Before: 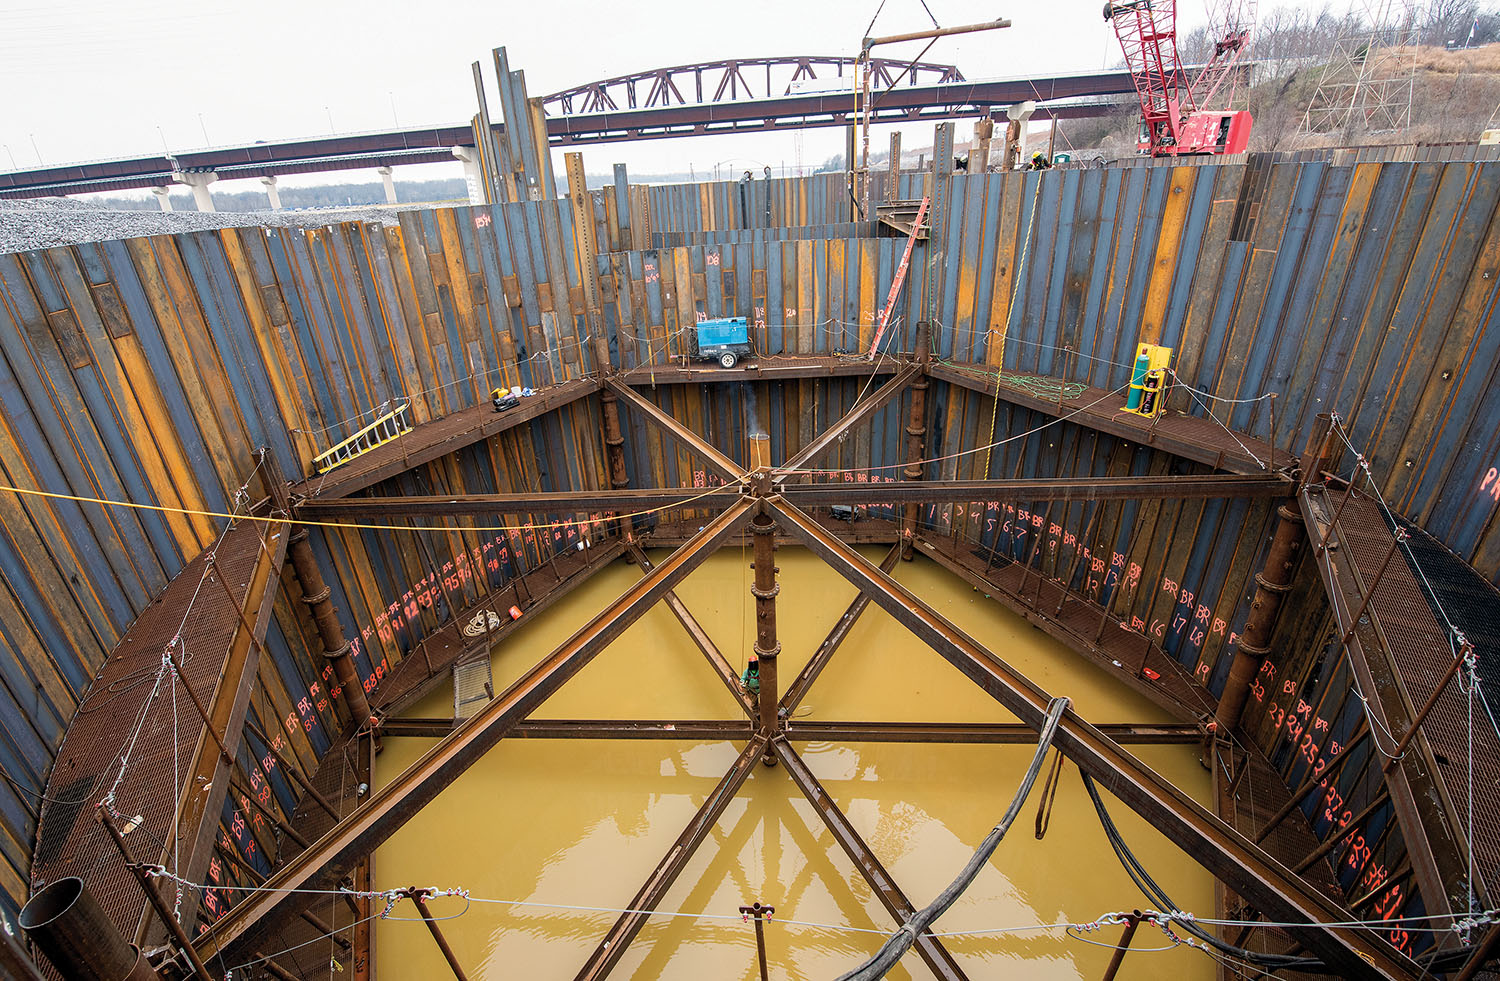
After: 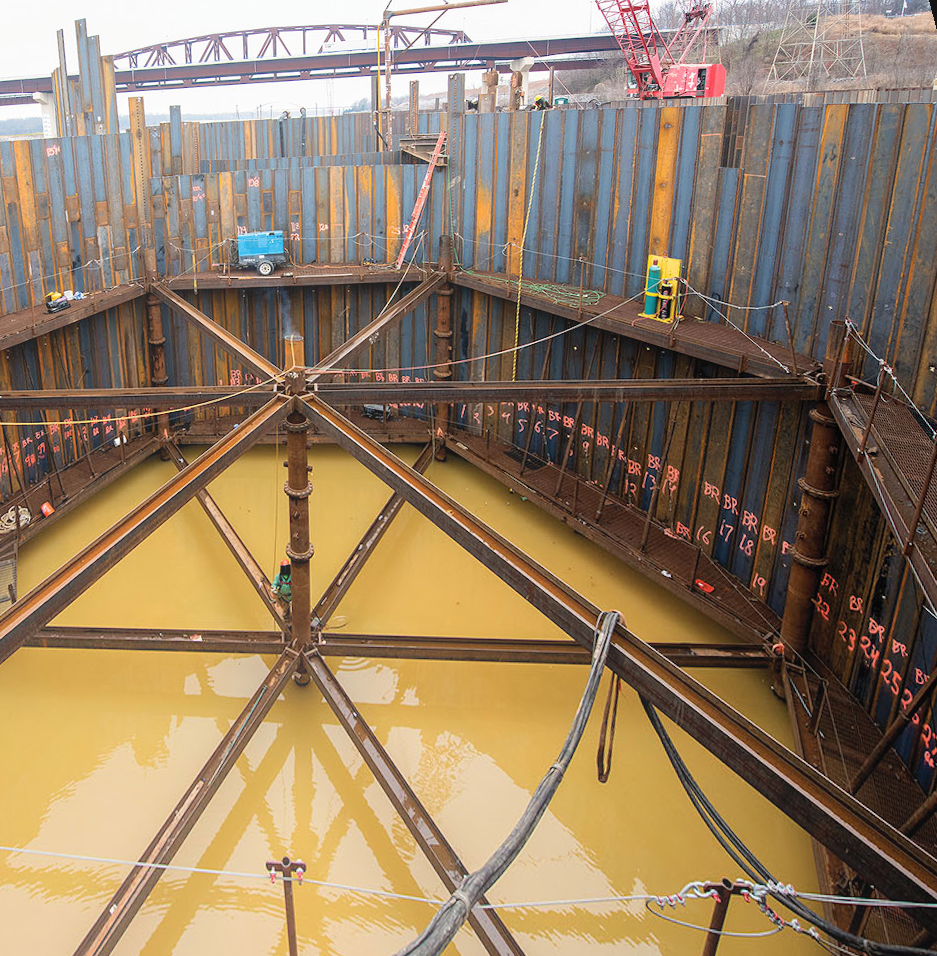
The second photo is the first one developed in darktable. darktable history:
crop and rotate: left 24.6%
bloom: size 40%
rotate and perspective: rotation 0.72°, lens shift (vertical) -0.352, lens shift (horizontal) -0.051, crop left 0.152, crop right 0.859, crop top 0.019, crop bottom 0.964
